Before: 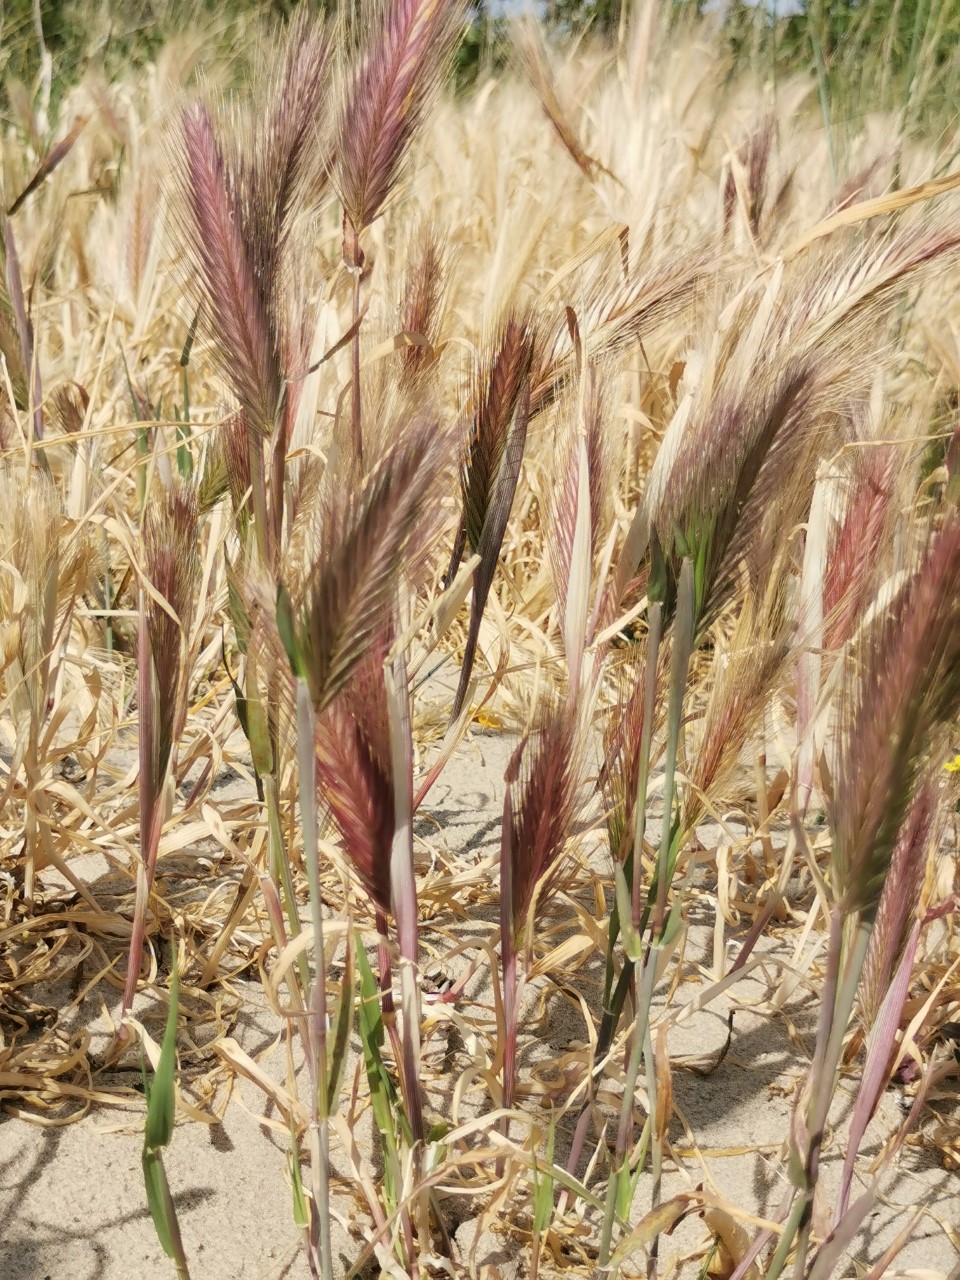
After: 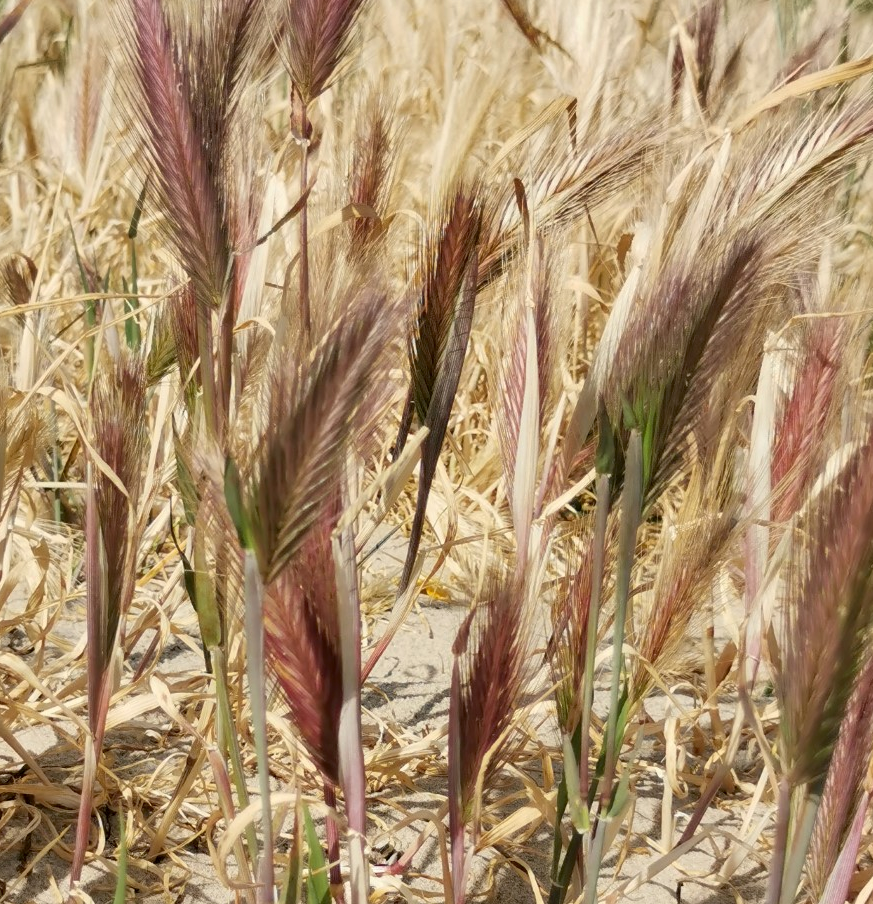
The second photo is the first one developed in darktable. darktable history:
exposure: black level correction 0.004, exposure 0.016 EV, compensate exposure bias true, compensate highlight preservation false
crop: left 5.508%, top 10.049%, right 3.553%, bottom 19.26%
shadows and highlights: radius 136.25, soften with gaussian
